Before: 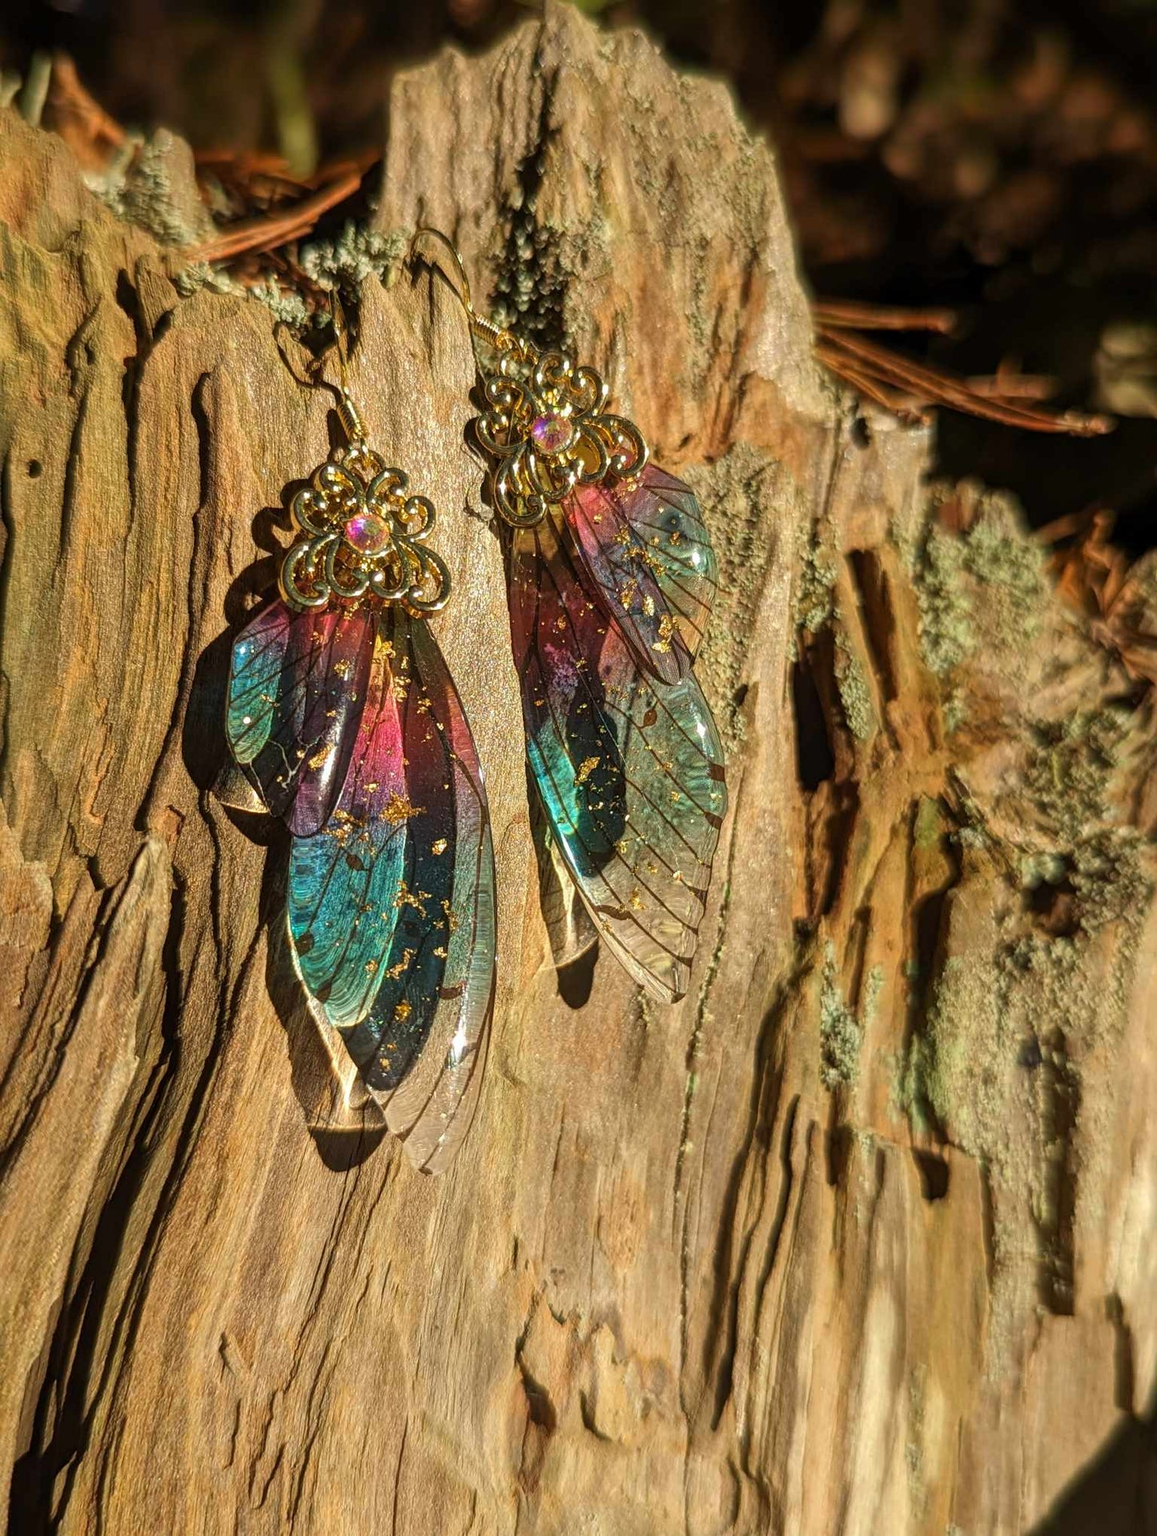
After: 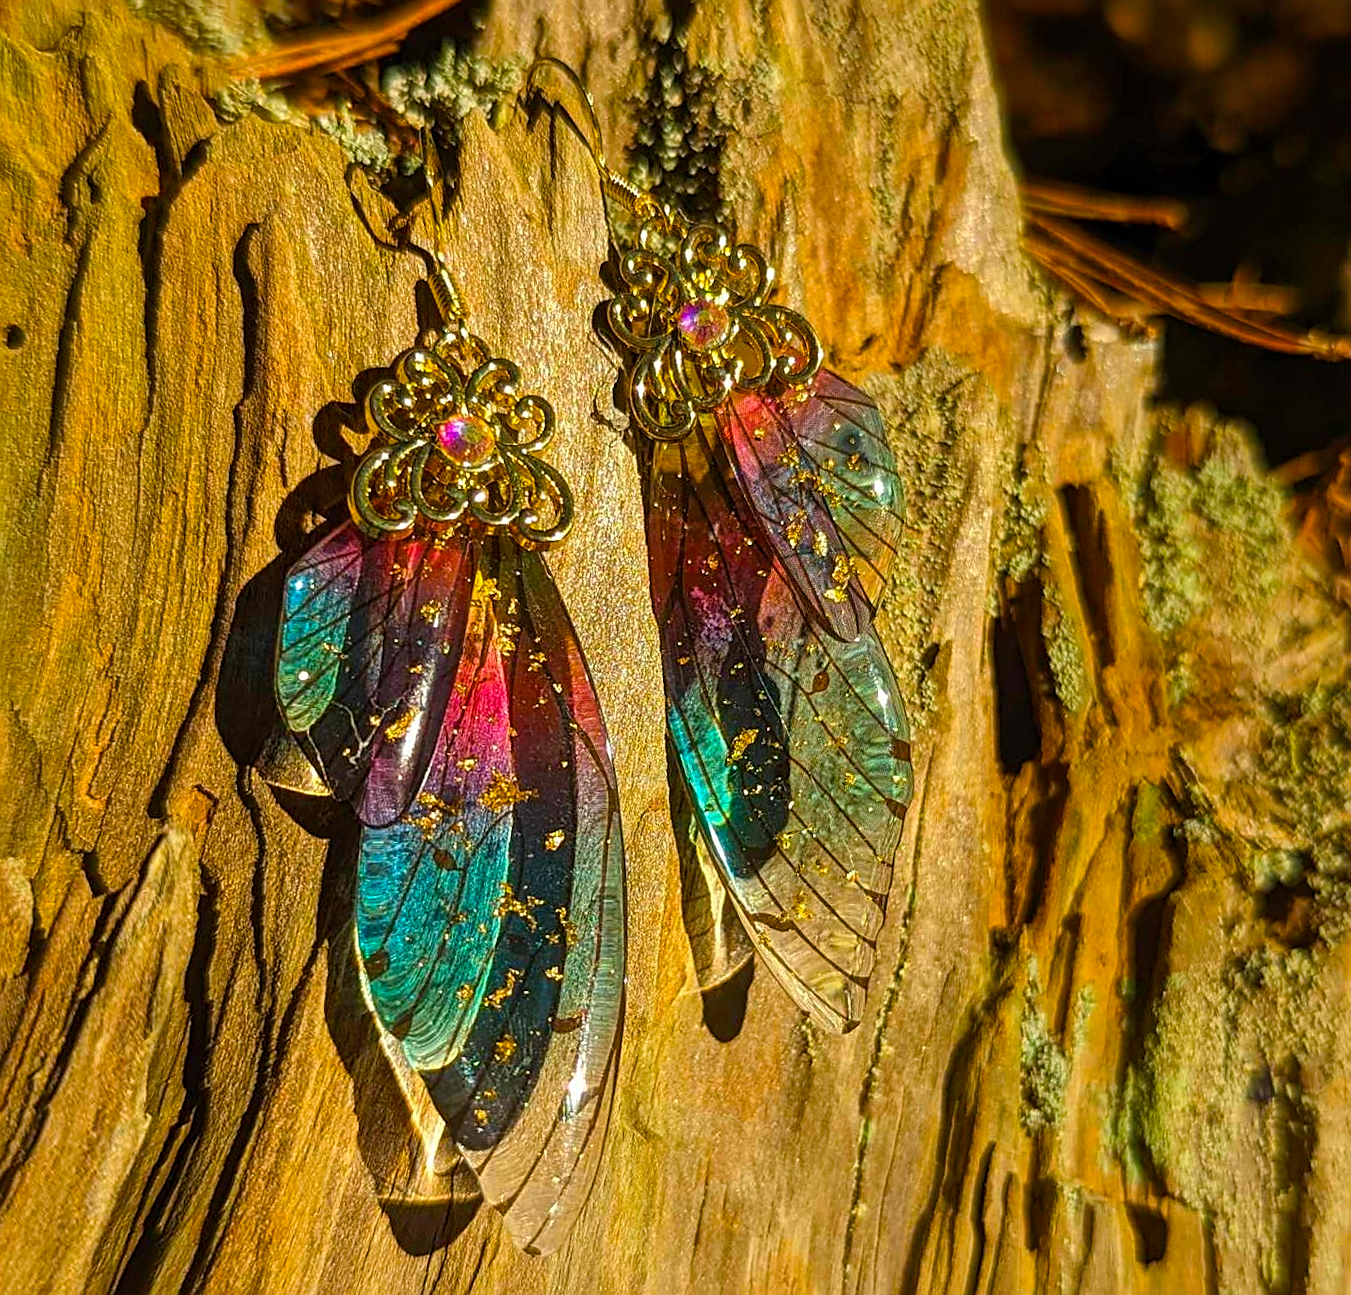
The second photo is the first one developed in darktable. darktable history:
crop: left 2.737%, top 7.287%, right 3.421%, bottom 20.179%
color balance rgb: linear chroma grading › global chroma 15%, perceptual saturation grading › global saturation 30%
sharpen: on, module defaults
rotate and perspective: rotation 0.679°, lens shift (horizontal) 0.136, crop left 0.009, crop right 0.991, crop top 0.078, crop bottom 0.95
